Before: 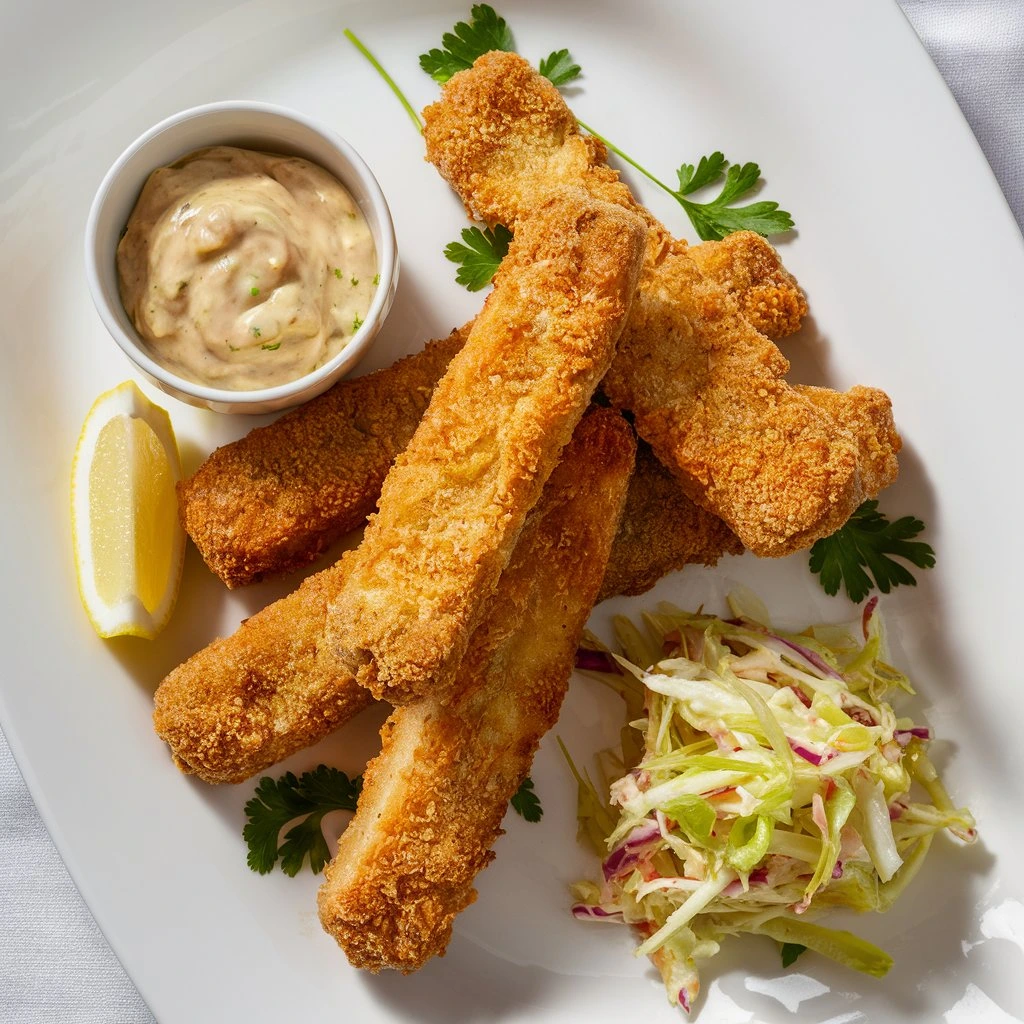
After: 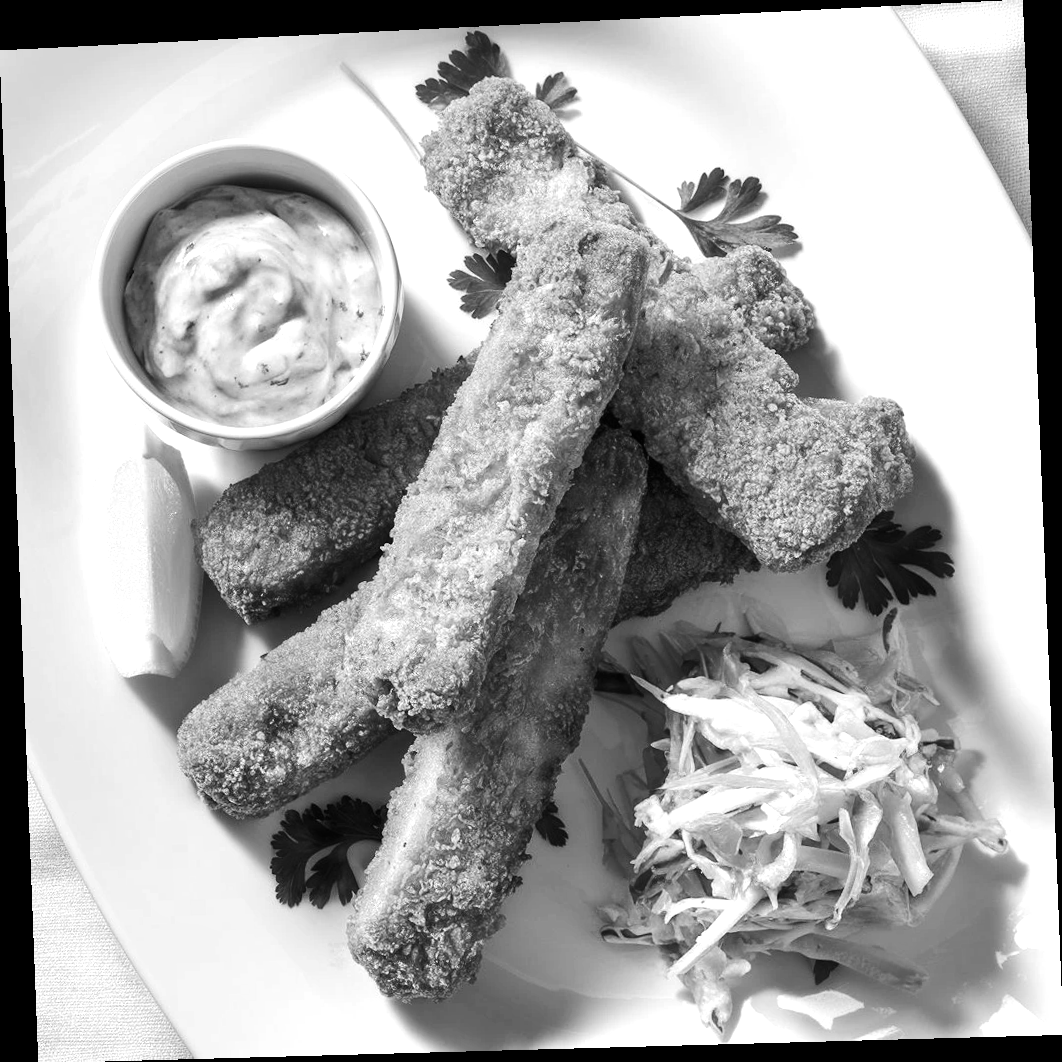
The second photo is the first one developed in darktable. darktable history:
monochrome: a -6.99, b 35.61, size 1.4
tone equalizer: -8 EV -0.75 EV, -7 EV -0.7 EV, -6 EV -0.6 EV, -5 EV -0.4 EV, -3 EV 0.4 EV, -2 EV 0.6 EV, -1 EV 0.7 EV, +0 EV 0.75 EV, edges refinement/feathering 500, mask exposure compensation -1.57 EV, preserve details no
rotate and perspective: rotation -2.22°, lens shift (horizontal) -0.022, automatic cropping off
color correction: highlights a* 6.27, highlights b* 8.19, shadows a* 5.94, shadows b* 7.23, saturation 0.9
